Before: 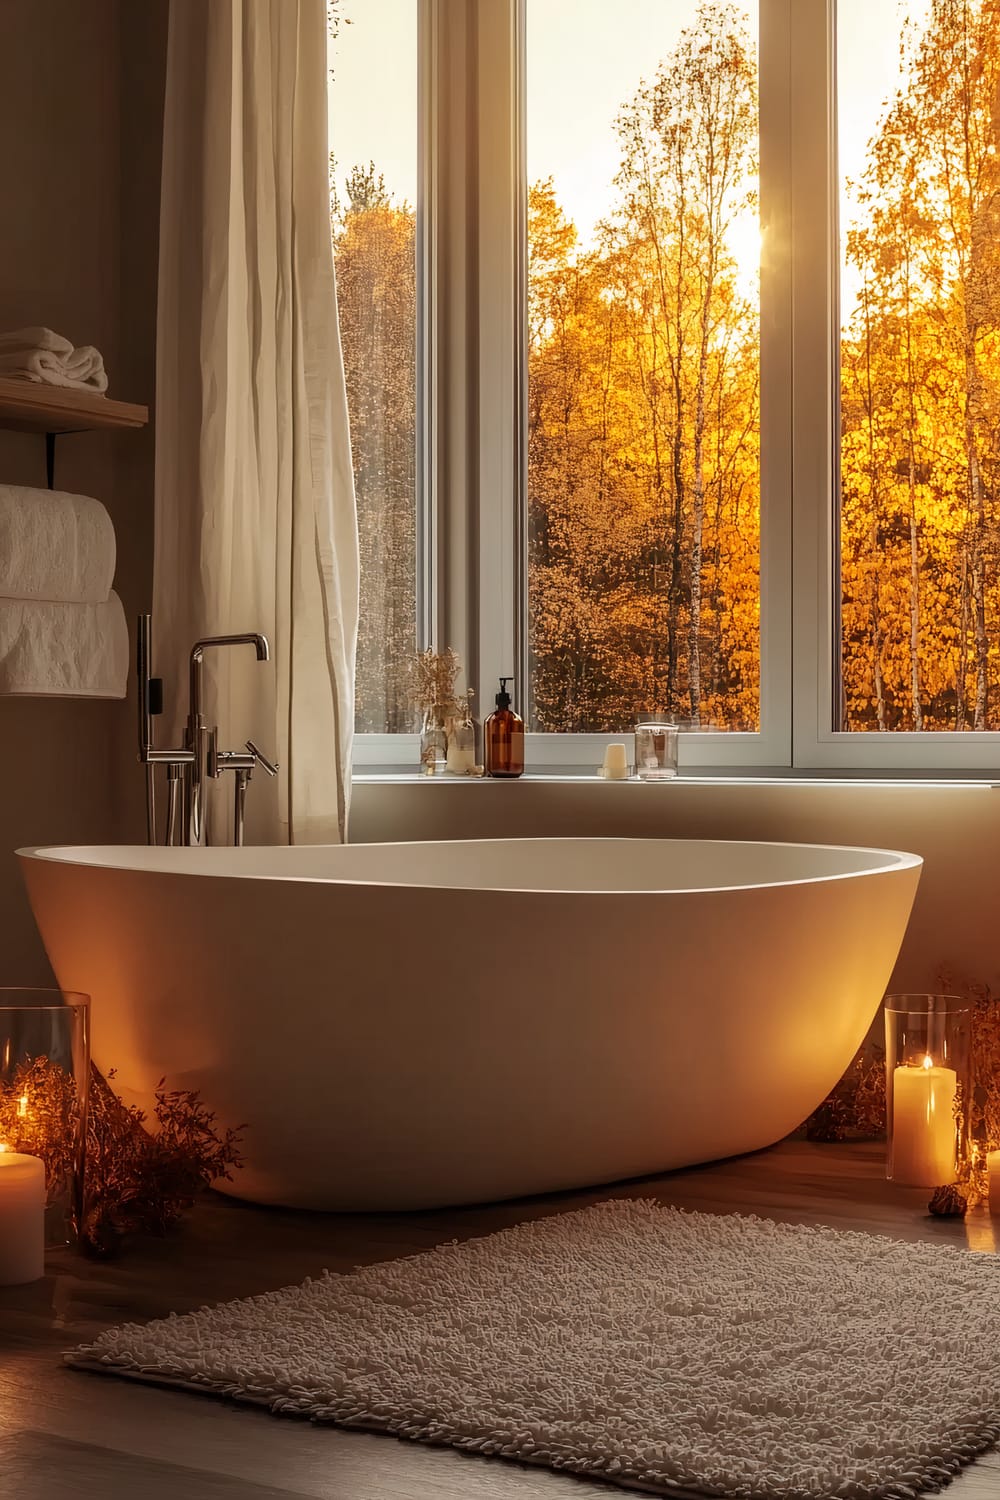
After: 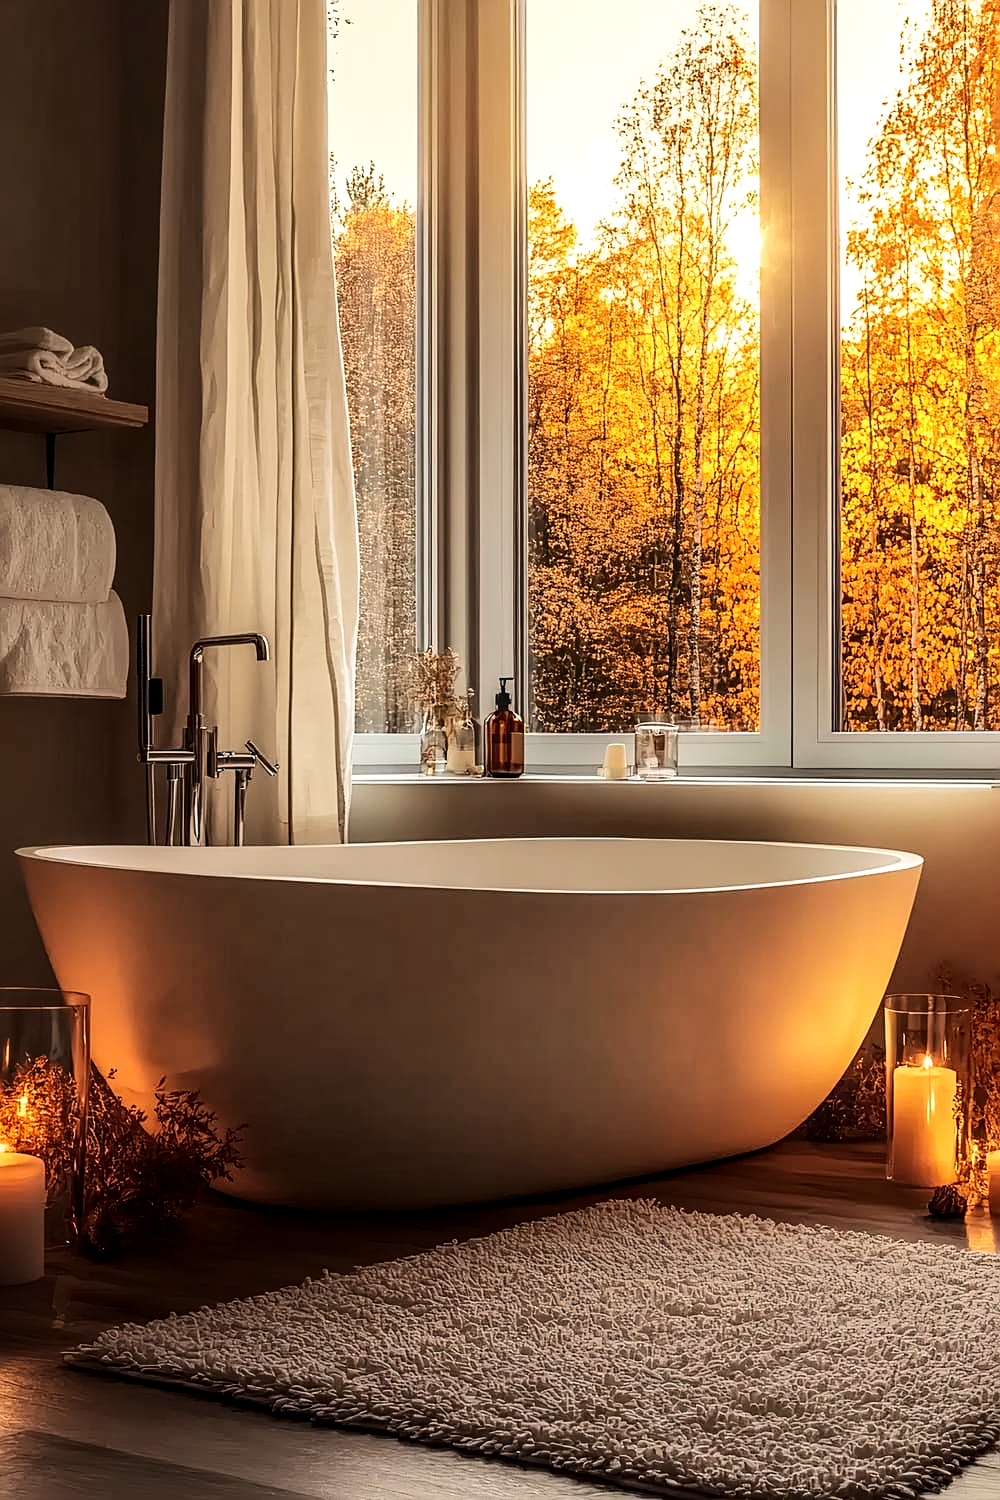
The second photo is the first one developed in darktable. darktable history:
sharpen: on, module defaults
base curve: curves: ch0 [(0, 0) (0.036, 0.025) (0.121, 0.166) (0.206, 0.329) (0.605, 0.79) (1, 1)]
local contrast: on, module defaults
